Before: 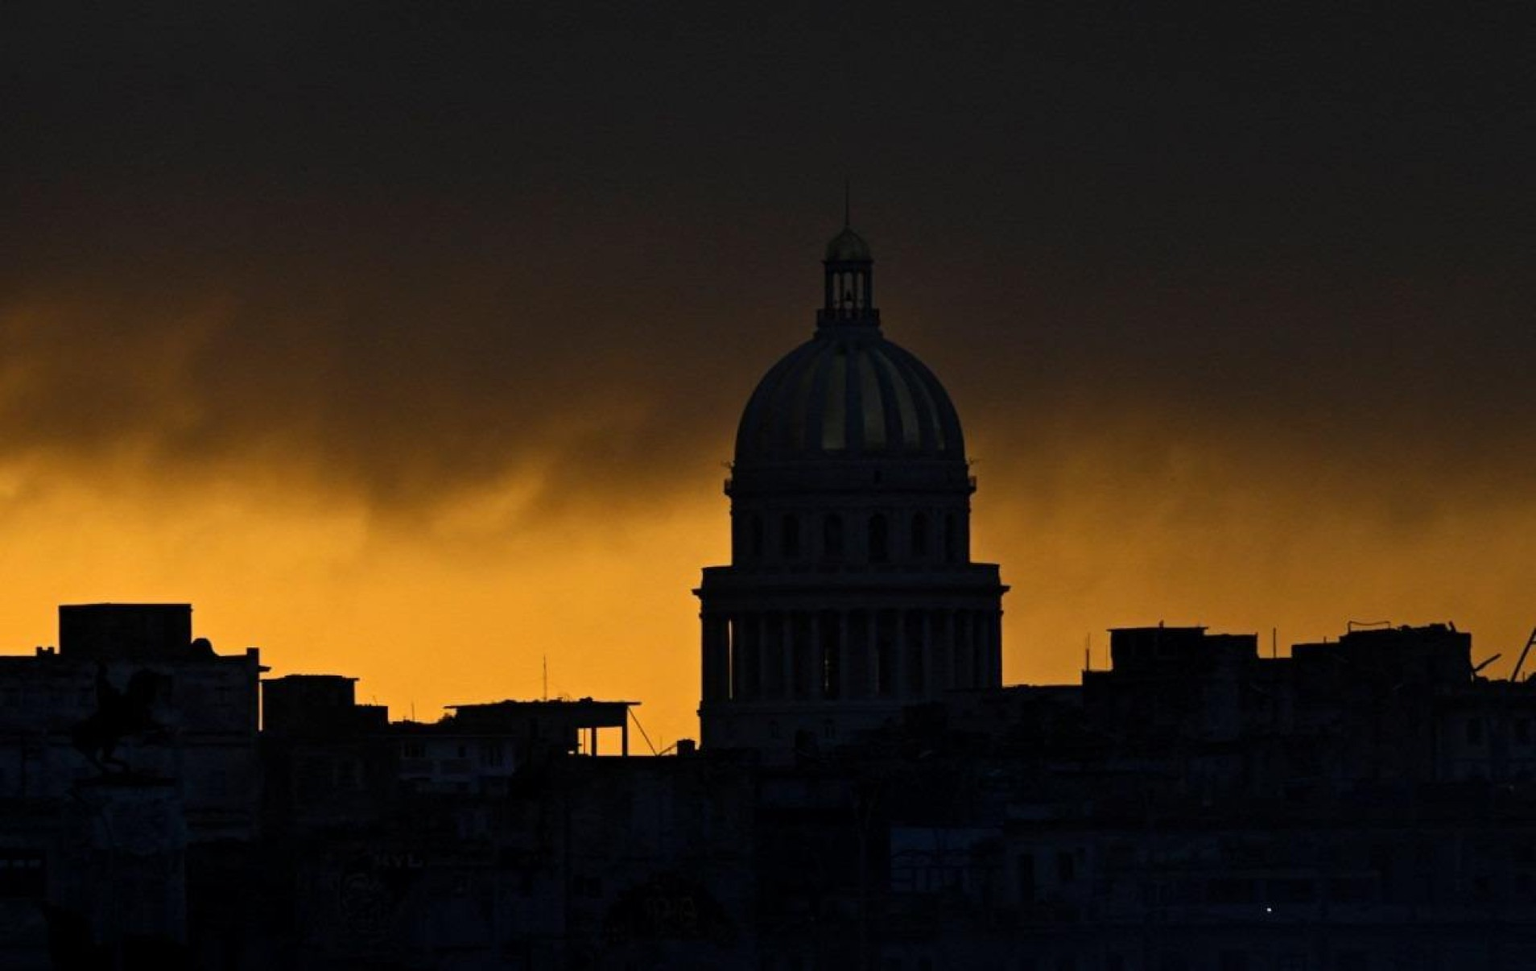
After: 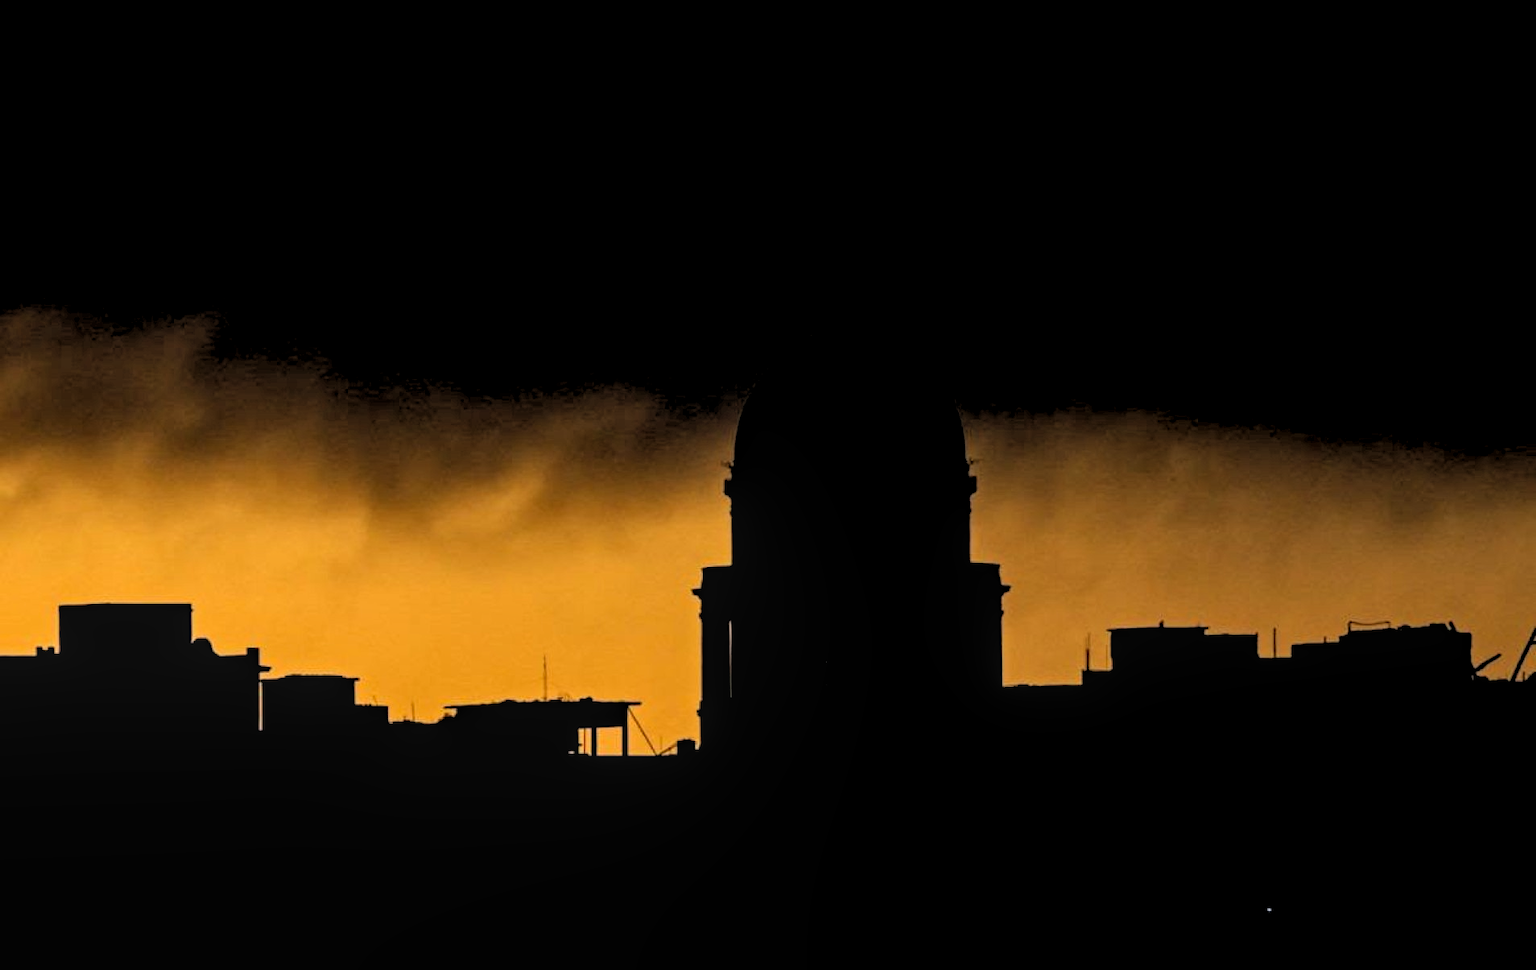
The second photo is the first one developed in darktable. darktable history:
rgb levels: levels [[0.029, 0.461, 0.922], [0, 0.5, 1], [0, 0.5, 1]]
local contrast: detail 130%
